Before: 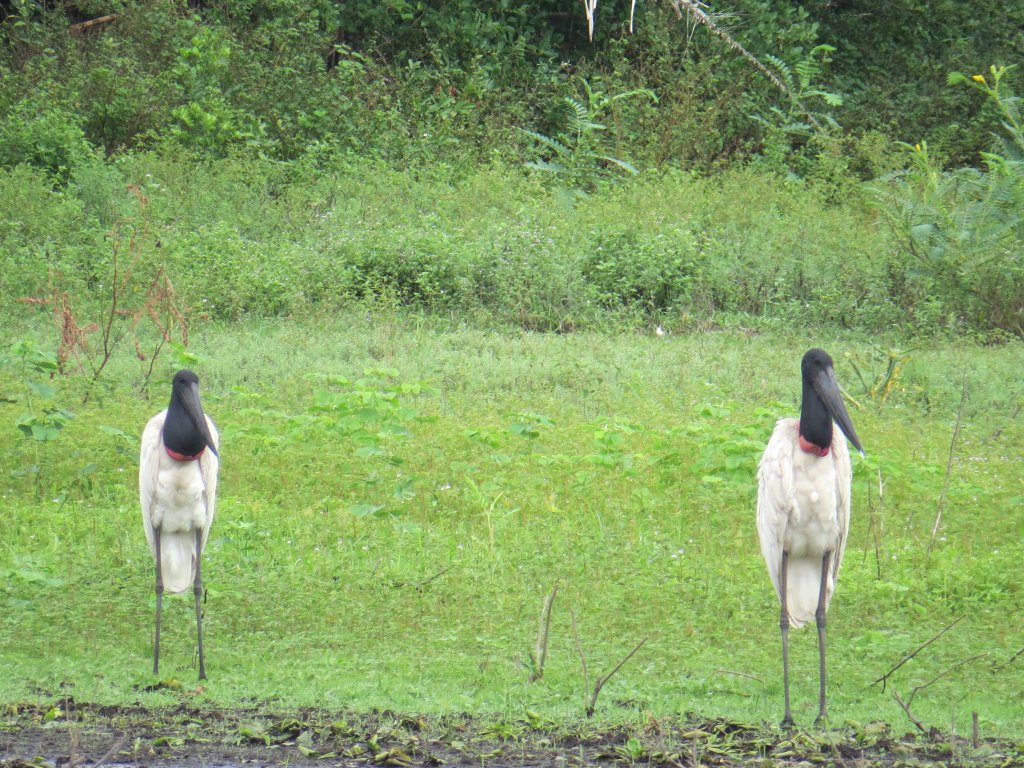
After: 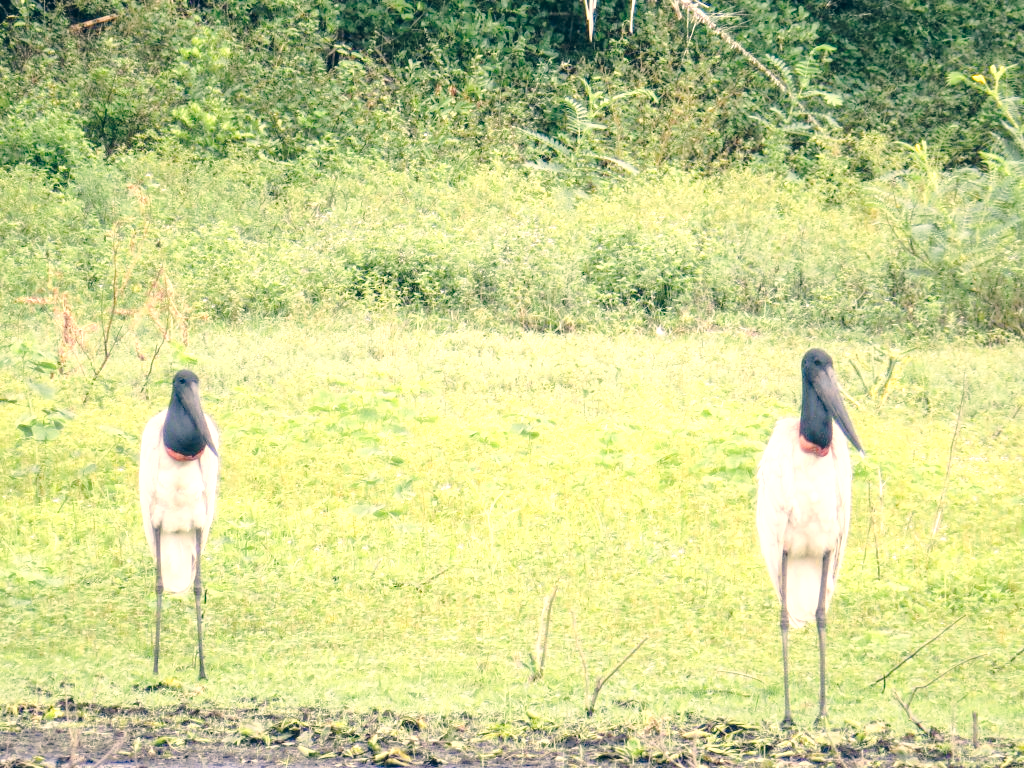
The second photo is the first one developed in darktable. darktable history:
tone curve: curves: ch0 [(0, 0) (0.003, 0.072) (0.011, 0.073) (0.025, 0.072) (0.044, 0.076) (0.069, 0.089) (0.1, 0.103) (0.136, 0.123) (0.177, 0.158) (0.224, 0.21) (0.277, 0.275) (0.335, 0.372) (0.399, 0.463) (0.468, 0.556) (0.543, 0.633) (0.623, 0.712) (0.709, 0.795) (0.801, 0.869) (0.898, 0.942) (1, 1)], preserve colors none
color zones: curves: ch0 [(0.018, 0.548) (0.197, 0.654) (0.425, 0.447) (0.605, 0.658) (0.732, 0.579)]; ch1 [(0.105, 0.531) (0.224, 0.531) (0.386, 0.39) (0.618, 0.456) (0.732, 0.456) (0.956, 0.421)]; ch2 [(0.039, 0.583) (0.215, 0.465) (0.399, 0.544) (0.465, 0.548) (0.614, 0.447) (0.724, 0.43) (0.882, 0.623) (0.956, 0.632)]
local contrast: on, module defaults
filmic rgb: black relative exposure -7.97 EV, white relative exposure 4.05 EV, hardness 4.2, contrast 0.937, iterations of high-quality reconstruction 0
color balance rgb: perceptual saturation grading › global saturation -3.769%, global vibrance 20%
exposure: exposure 0.661 EV, compensate highlight preservation false
color correction: highlights a* 10.36, highlights b* 14.56, shadows a* -10.38, shadows b* -15.11
